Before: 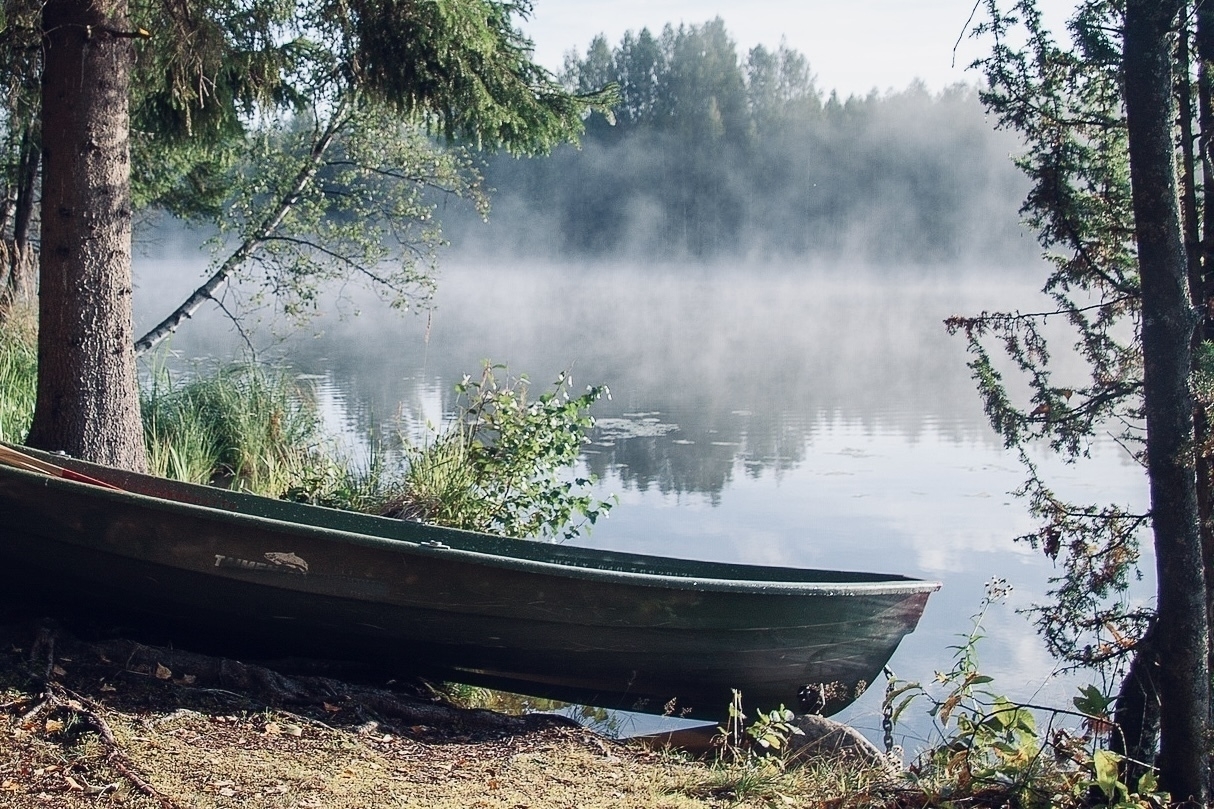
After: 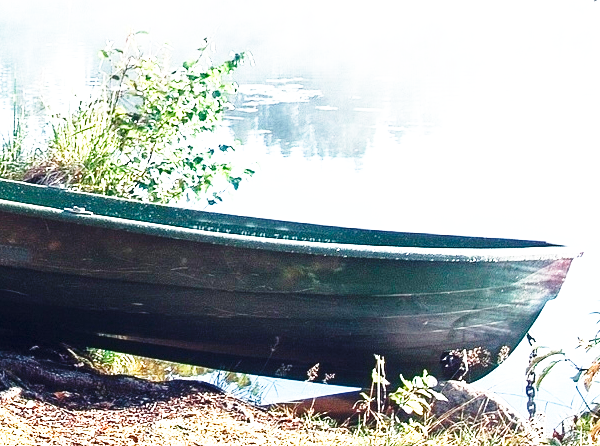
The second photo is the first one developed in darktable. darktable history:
crop: left 29.445%, top 41.319%, right 21.121%, bottom 3.485%
exposure: exposure 1 EV, compensate highlight preservation false
color calibration: illuminant same as pipeline (D50), adaptation XYZ, x 0.347, y 0.358, temperature 5005.14 K
levels: mode automatic, levels [0, 0.445, 1]
base curve: curves: ch0 [(0, 0) (0.026, 0.03) (0.109, 0.232) (0.351, 0.748) (0.669, 0.968) (1, 1)], preserve colors none
